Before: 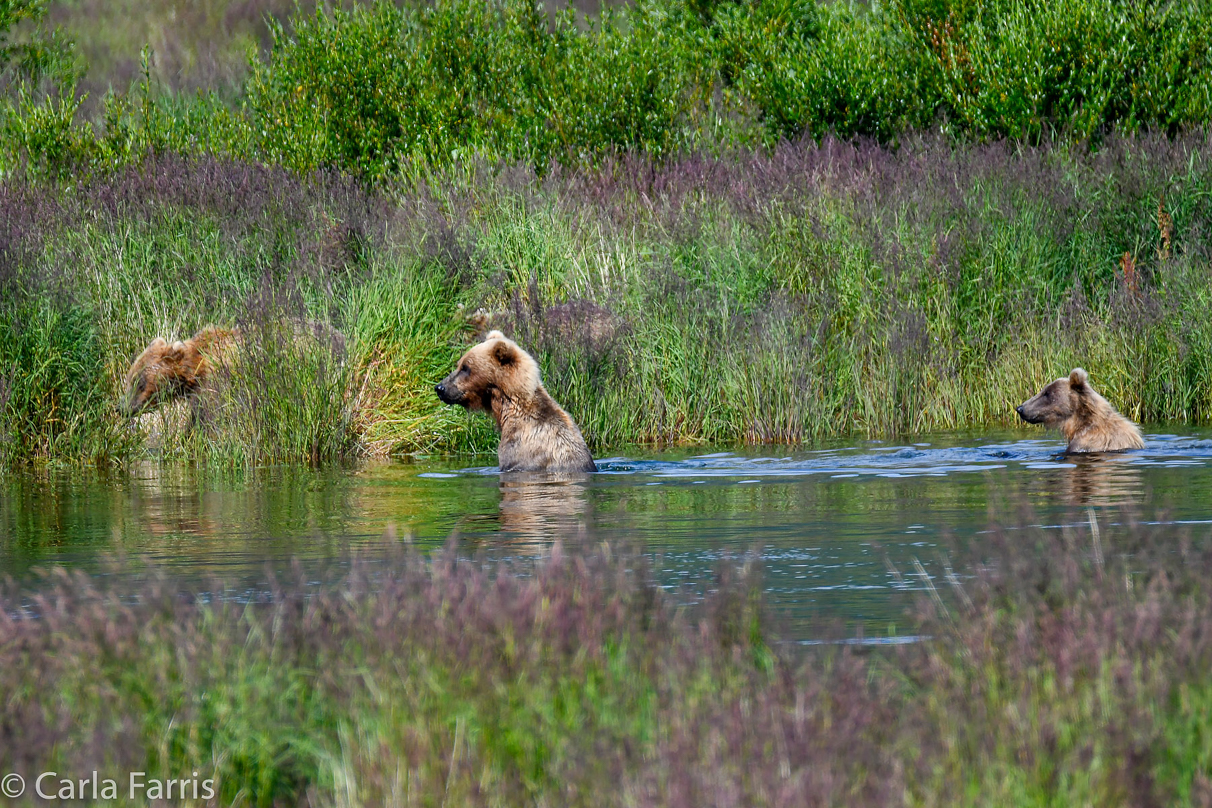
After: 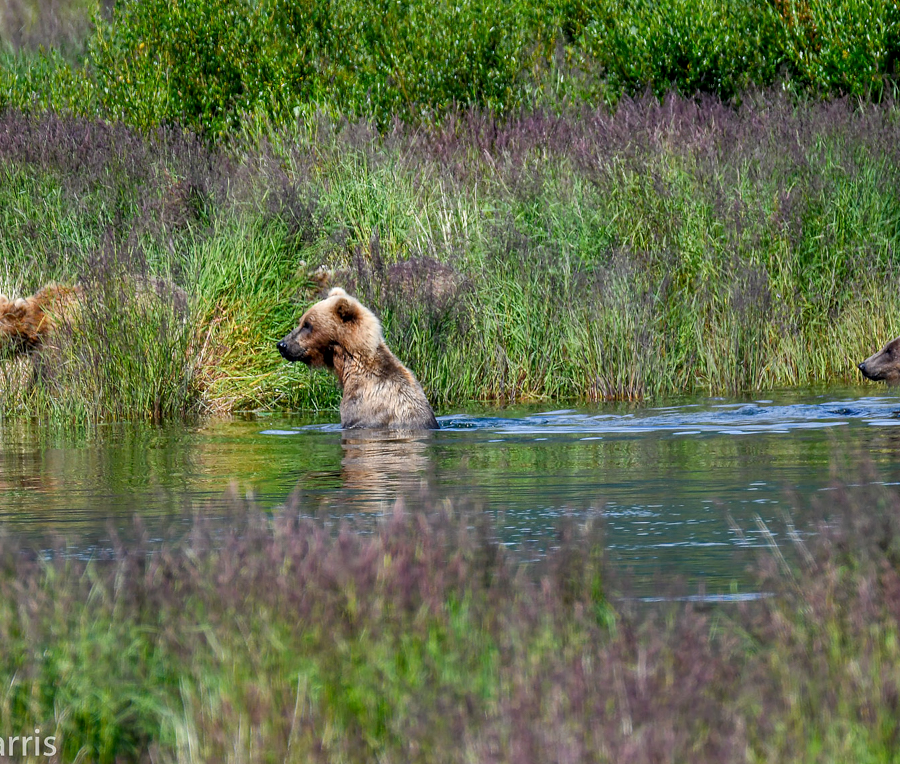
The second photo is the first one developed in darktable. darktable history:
local contrast: highlights 100%, shadows 101%, detail 120%, midtone range 0.2
crop and rotate: left 13.05%, top 5.346%, right 12.616%
